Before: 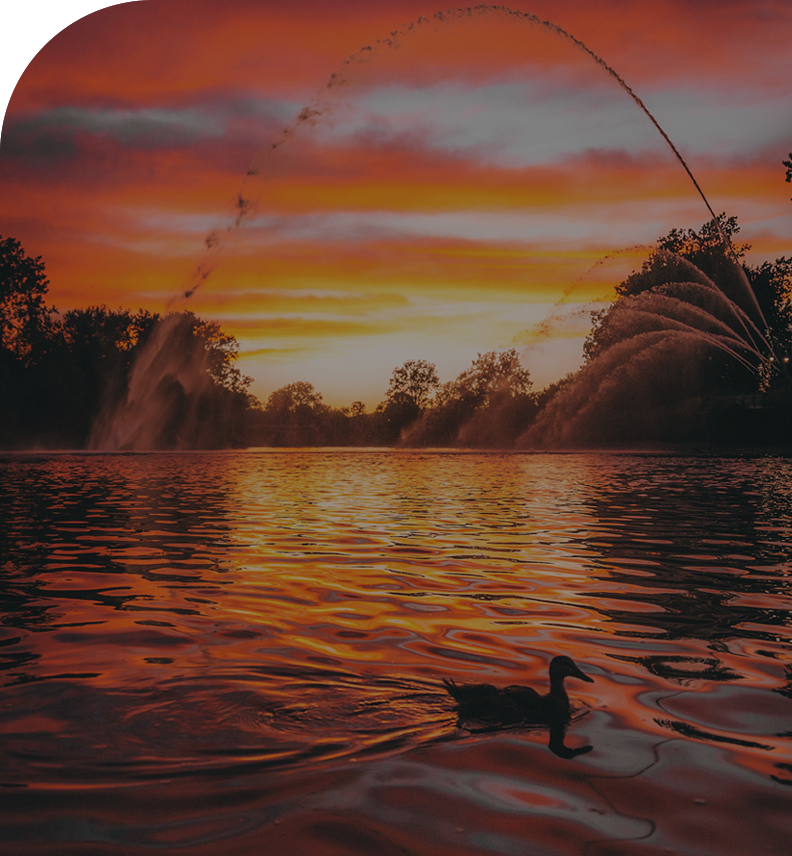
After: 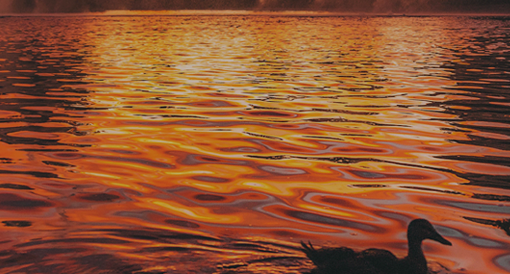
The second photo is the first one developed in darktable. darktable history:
base curve: curves: ch0 [(0, 0) (0.557, 0.834) (1, 1)], preserve colors none
crop: left 17.987%, top 51.127%, right 17.586%, bottom 16.802%
